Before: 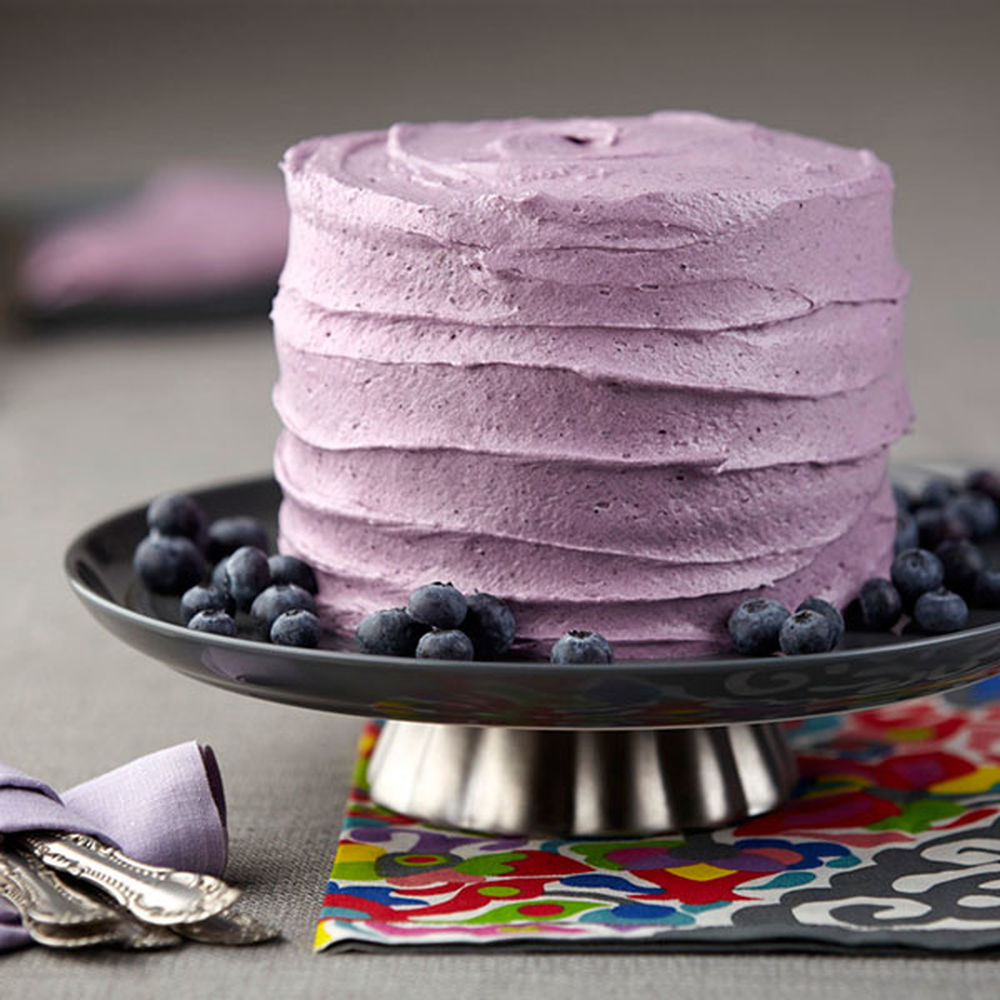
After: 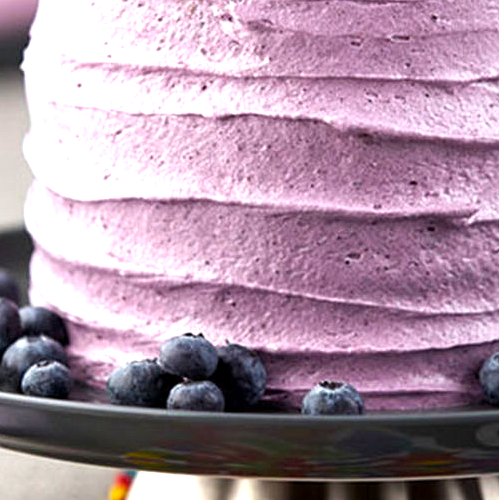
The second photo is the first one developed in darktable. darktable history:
local contrast: highlights 100%, shadows 100%, detail 120%, midtone range 0.2
color balance: contrast 6.48%, output saturation 113.3%
exposure: black level correction 0, exposure 0.7 EV, compensate exposure bias true, compensate highlight preservation false
crop: left 25%, top 25%, right 25%, bottom 25%
